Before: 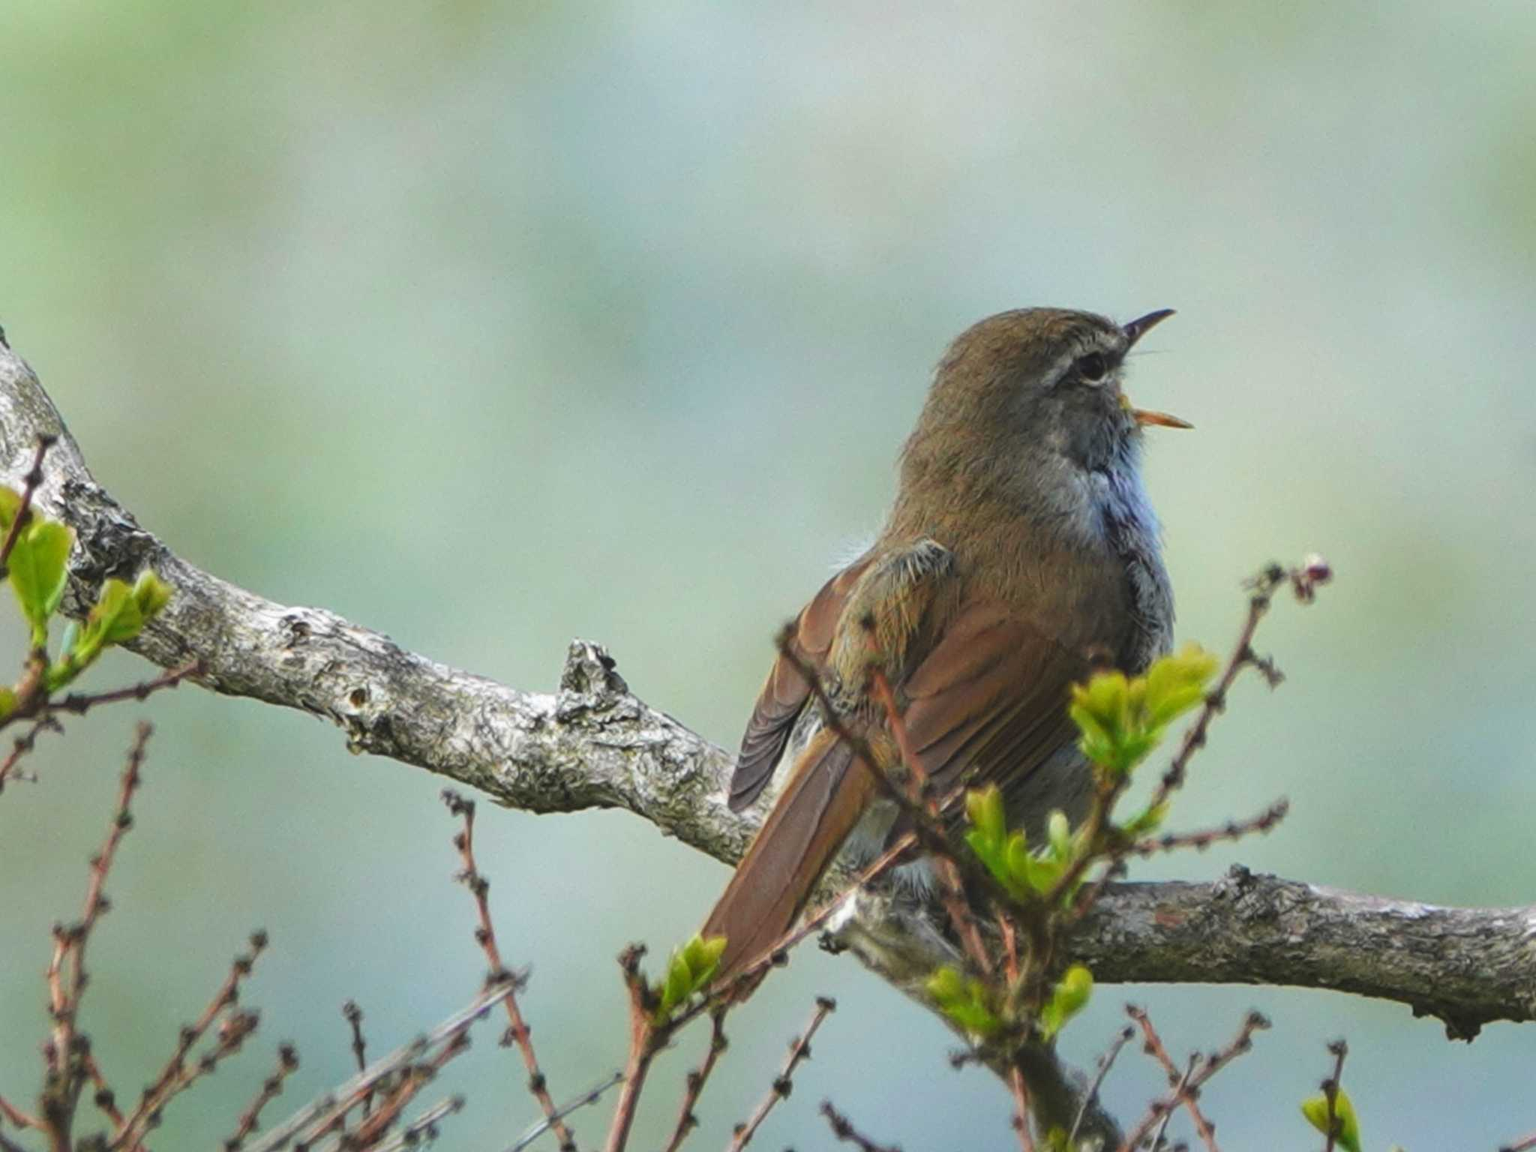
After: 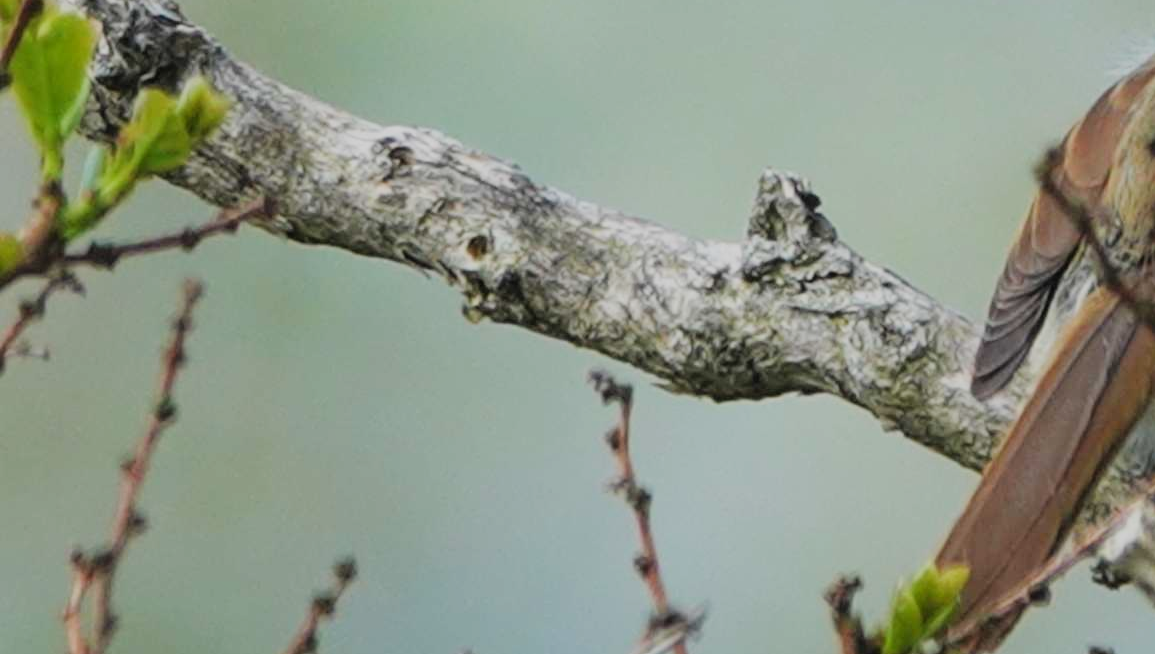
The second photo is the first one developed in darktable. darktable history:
filmic rgb: black relative exposure -7.32 EV, white relative exposure 5.09 EV, hardness 3.2
crop: top 44.483%, right 43.593%, bottom 12.892%
tone equalizer: on, module defaults
